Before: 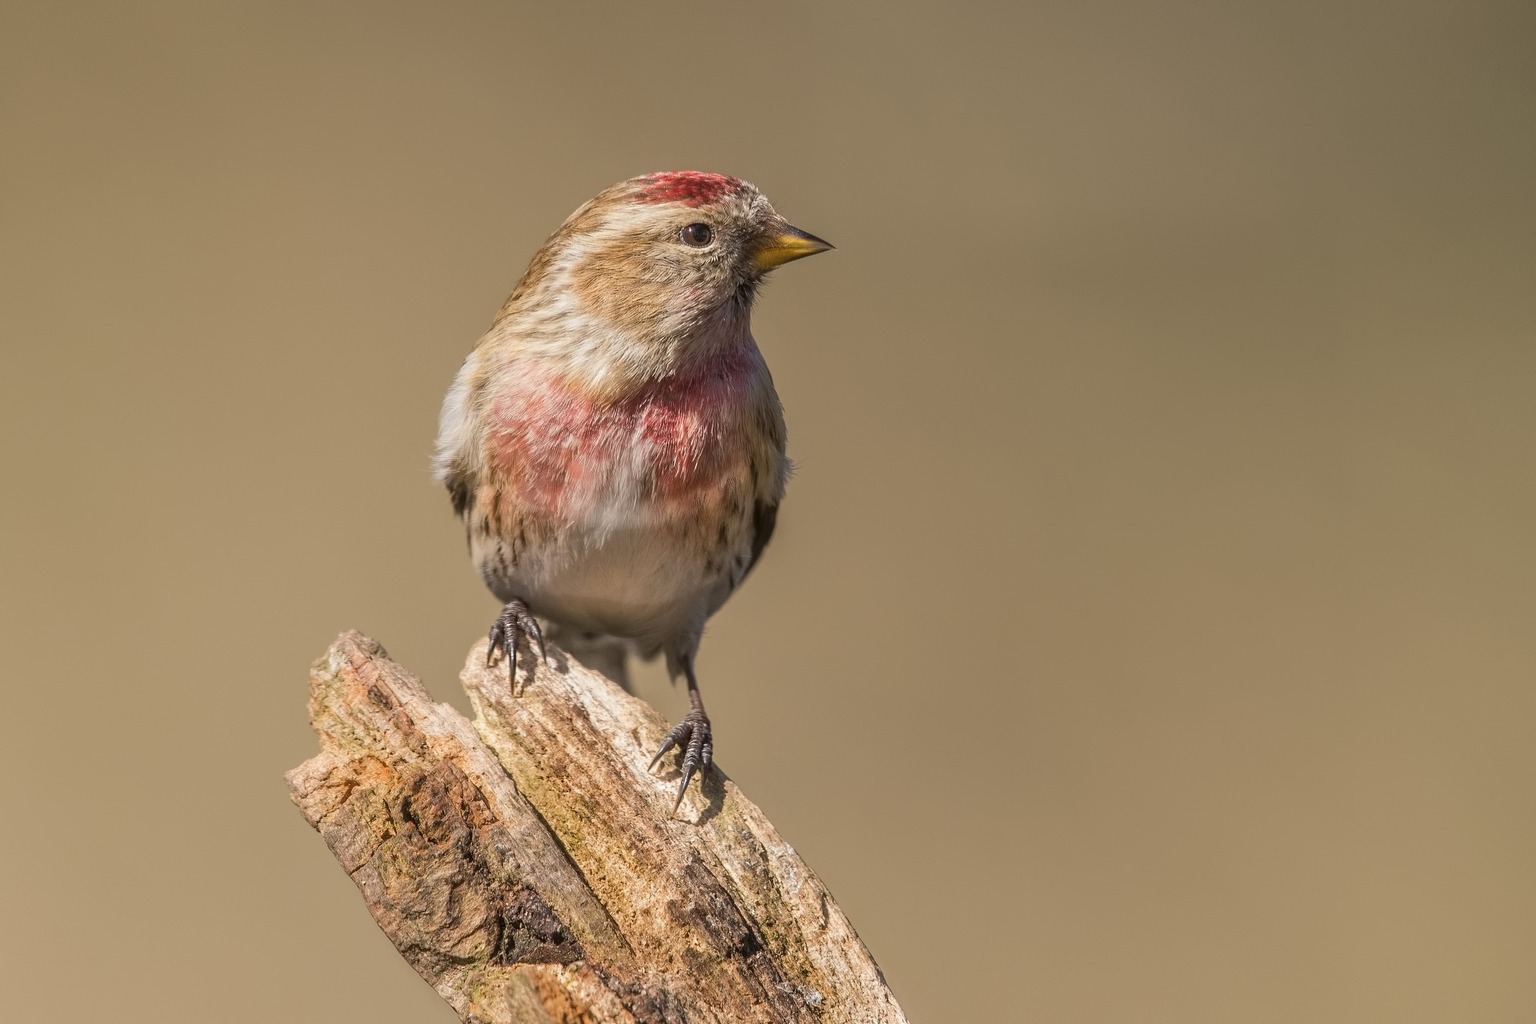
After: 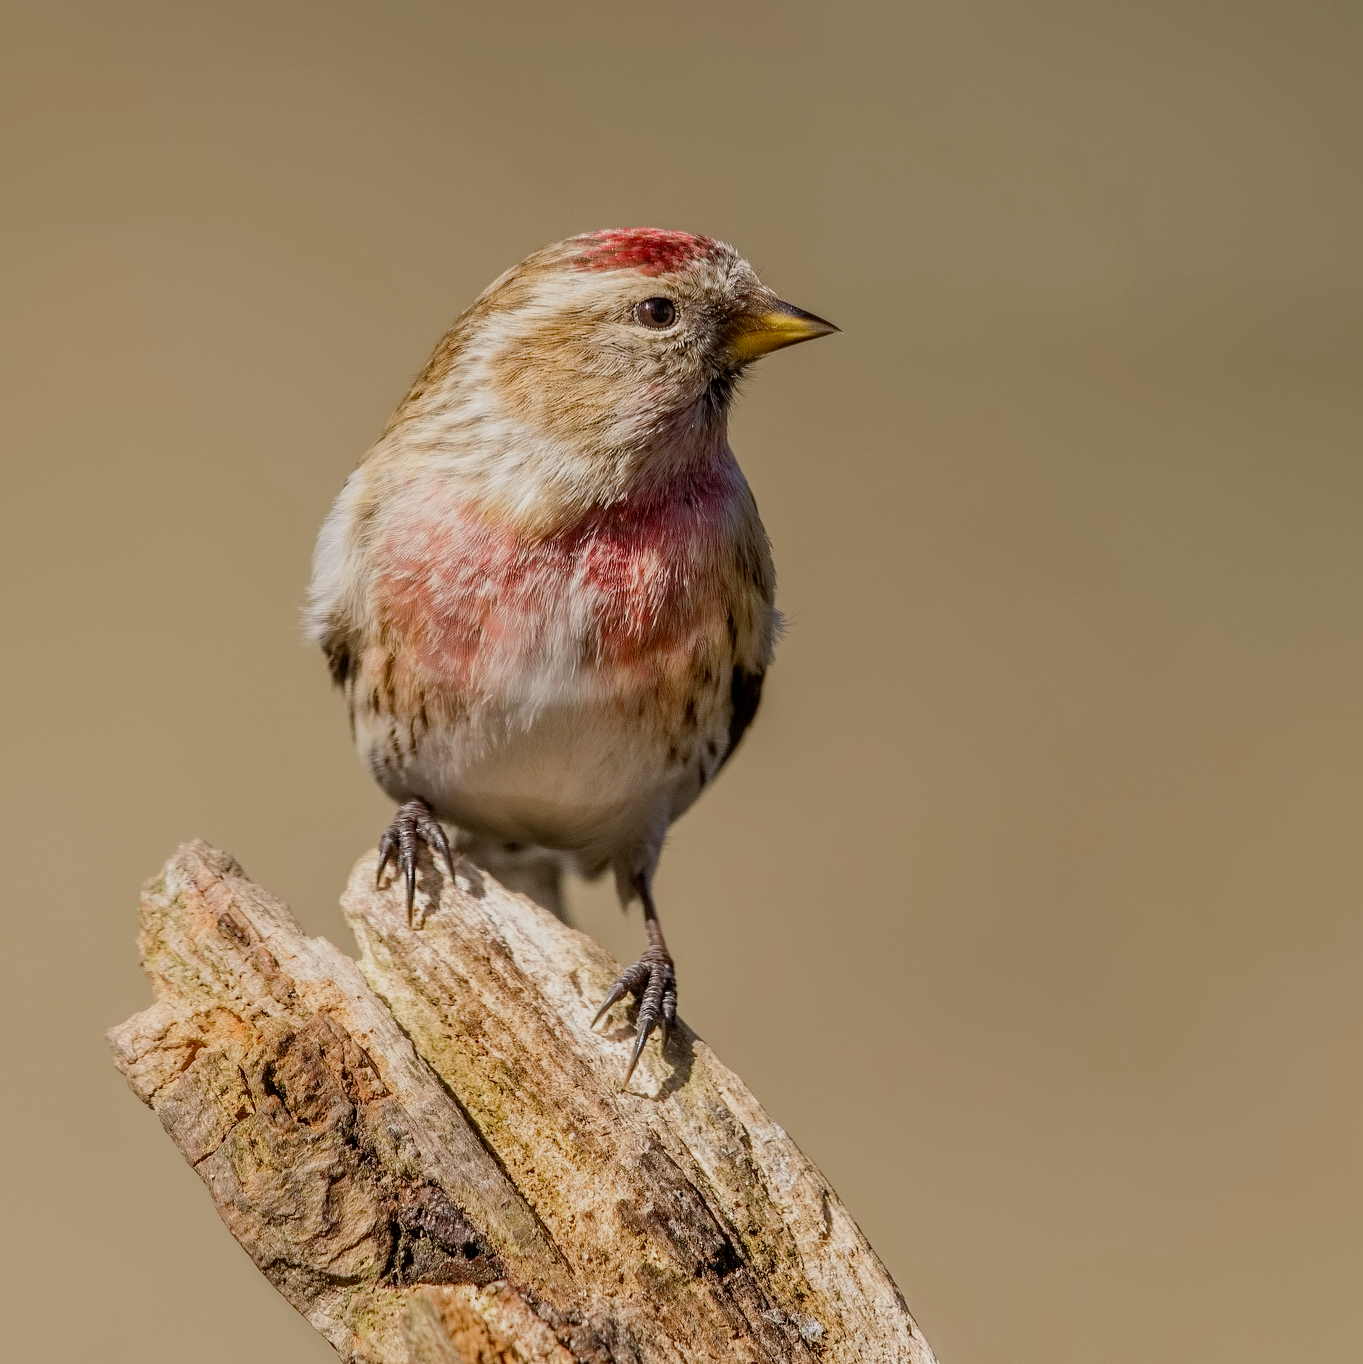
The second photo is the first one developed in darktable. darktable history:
crop and rotate: left 13.365%, right 20.055%
filmic rgb: black relative exposure -7.76 EV, white relative exposure 4.37 EV, threshold 3.01 EV, target black luminance 0%, hardness 3.75, latitude 50.75%, contrast 1.075, highlights saturation mix 9.64%, shadows ↔ highlights balance -0.259%, add noise in highlights 0, preserve chrominance no, color science v3 (2019), use custom middle-gray values true, contrast in highlights soft, enable highlight reconstruction true
